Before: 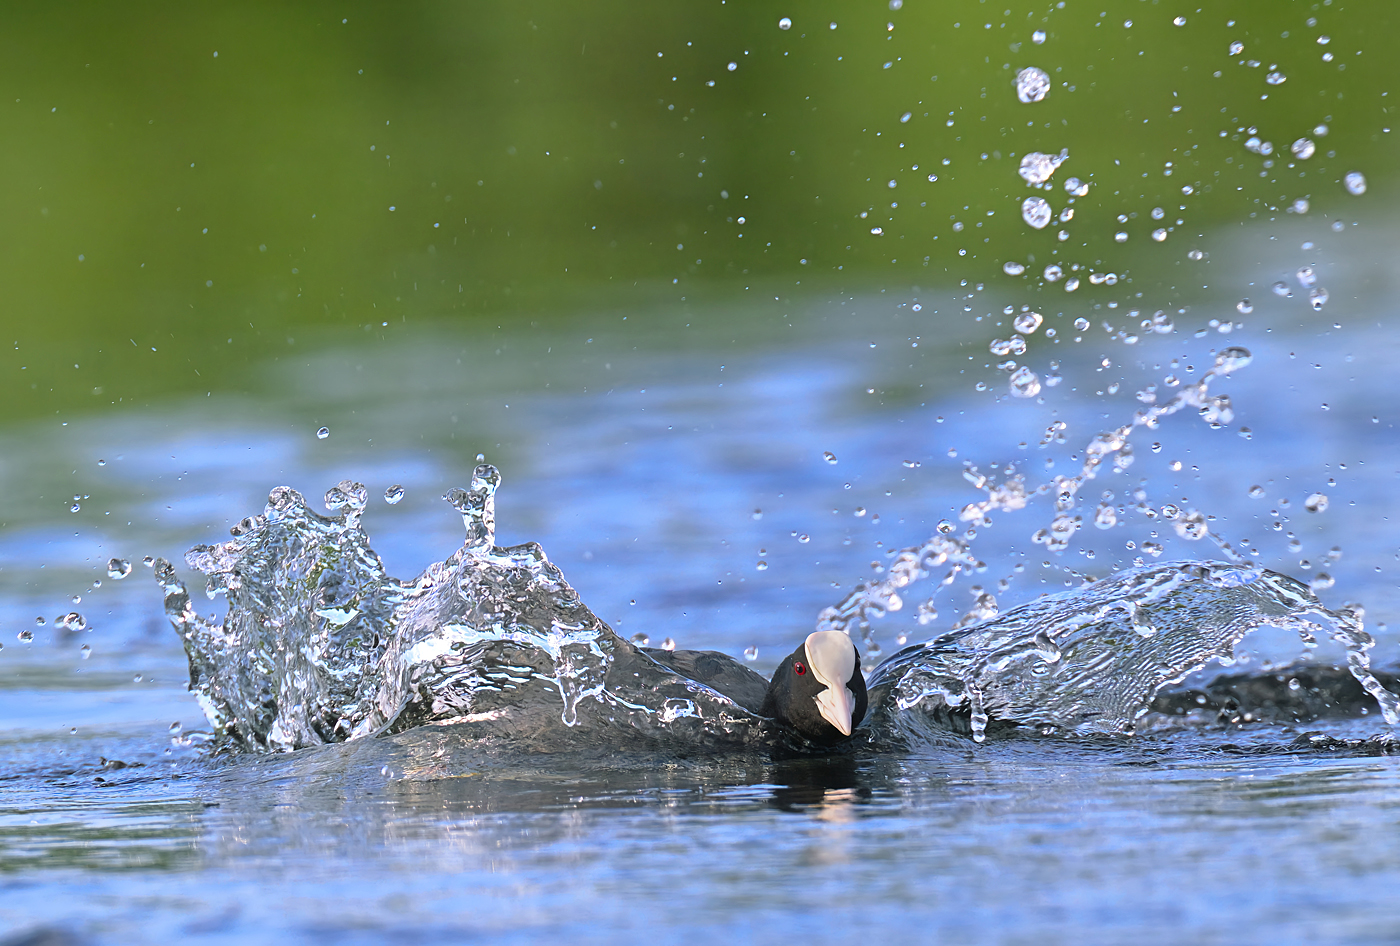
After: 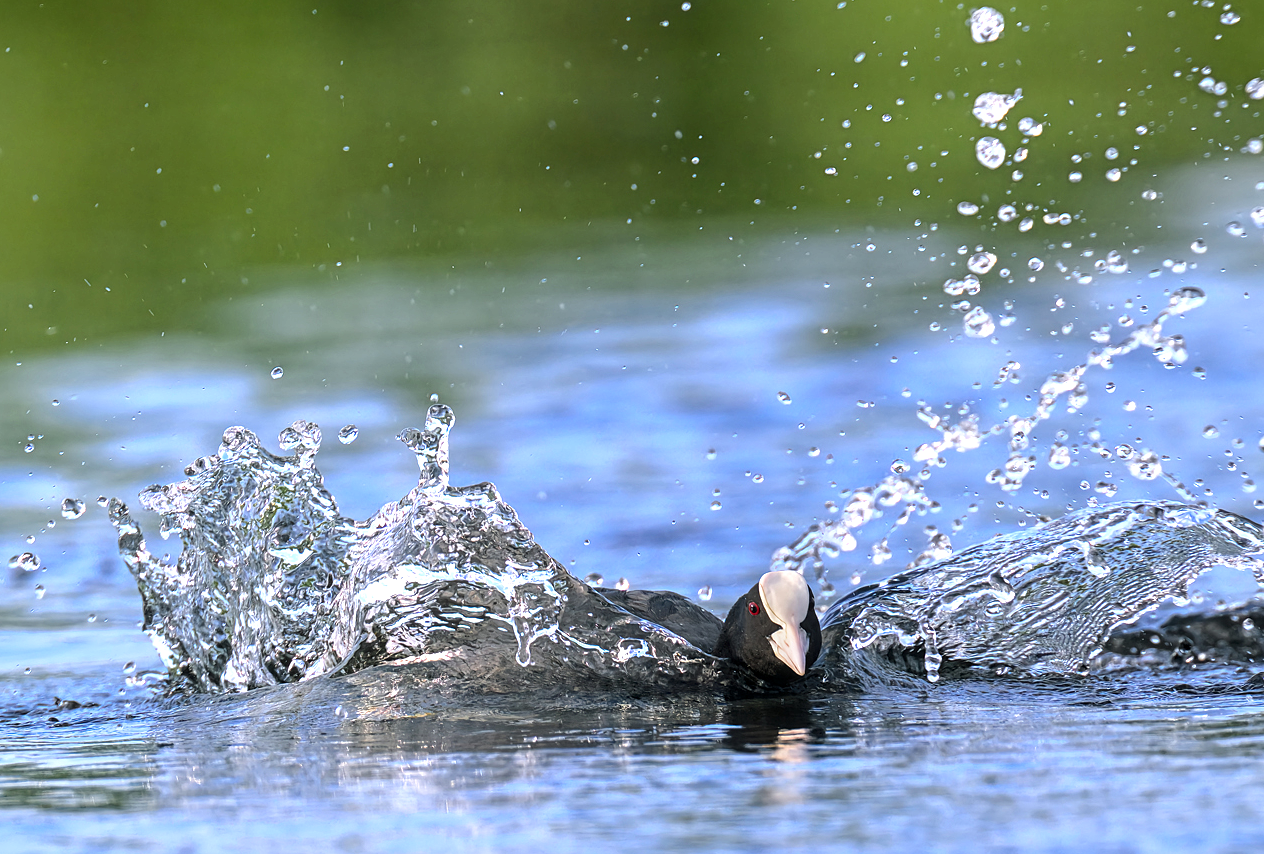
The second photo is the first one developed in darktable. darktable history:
tone equalizer: -8 EV -0.417 EV, -7 EV -0.389 EV, -6 EV -0.333 EV, -5 EV -0.222 EV, -3 EV 0.222 EV, -2 EV 0.333 EV, -1 EV 0.389 EV, +0 EV 0.417 EV, edges refinement/feathering 500, mask exposure compensation -1.57 EV, preserve details no
local contrast: detail 130%
crop: left 3.305%, top 6.436%, right 6.389%, bottom 3.258%
